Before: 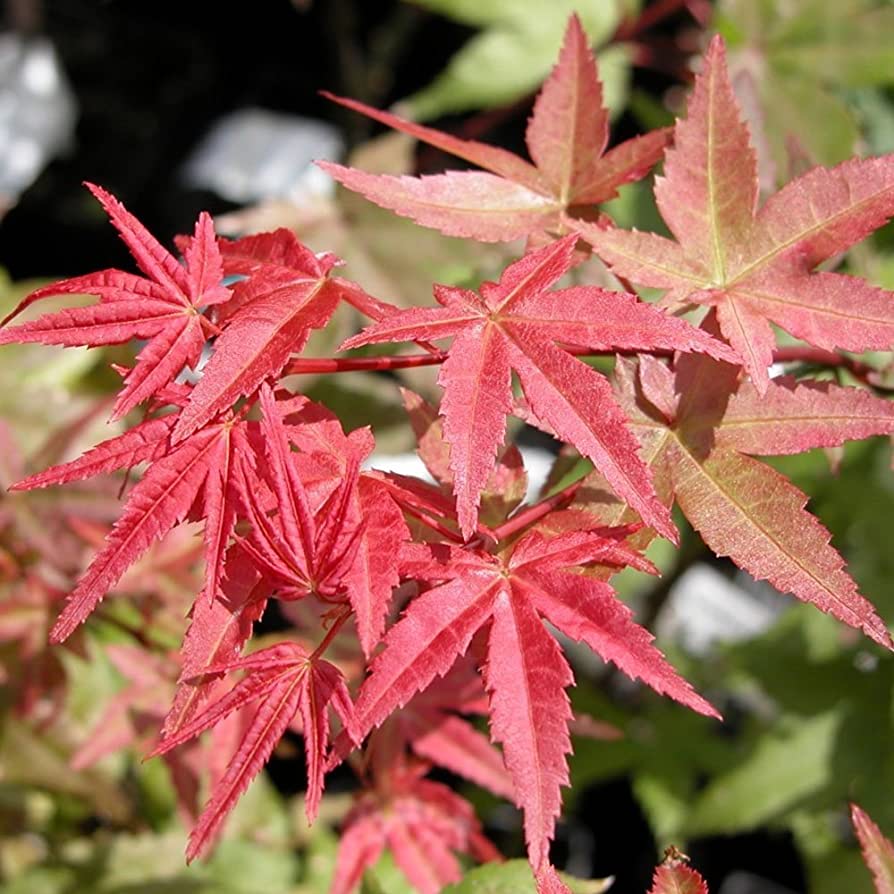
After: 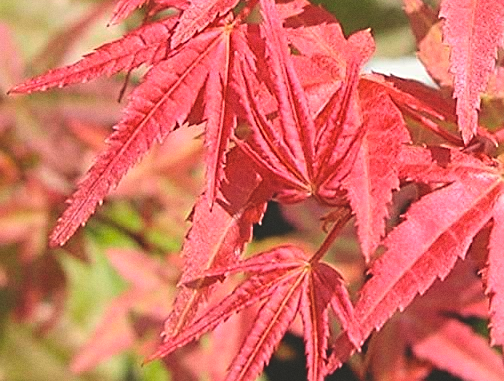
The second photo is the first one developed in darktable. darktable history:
color balance: output saturation 120%
grain: coarseness 0.09 ISO, strength 16.61%
tone curve: curves: ch0 [(0, 0.01) (0.052, 0.045) (0.136, 0.133) (0.29, 0.332) (0.453, 0.531) (0.676, 0.751) (0.89, 0.919) (1, 1)]; ch1 [(0, 0) (0.094, 0.081) (0.285, 0.299) (0.385, 0.403) (0.446, 0.443) (0.502, 0.5) (0.544, 0.552) (0.589, 0.612) (0.722, 0.728) (1, 1)]; ch2 [(0, 0) (0.257, 0.217) (0.43, 0.421) (0.498, 0.507) (0.531, 0.544) (0.56, 0.579) (0.625, 0.642) (1, 1)], color space Lab, independent channels, preserve colors none
crop: top 44.483%, right 43.593%, bottom 12.892%
exposure: black level correction -0.025, exposure -0.117 EV, compensate highlight preservation false
sharpen: on, module defaults
